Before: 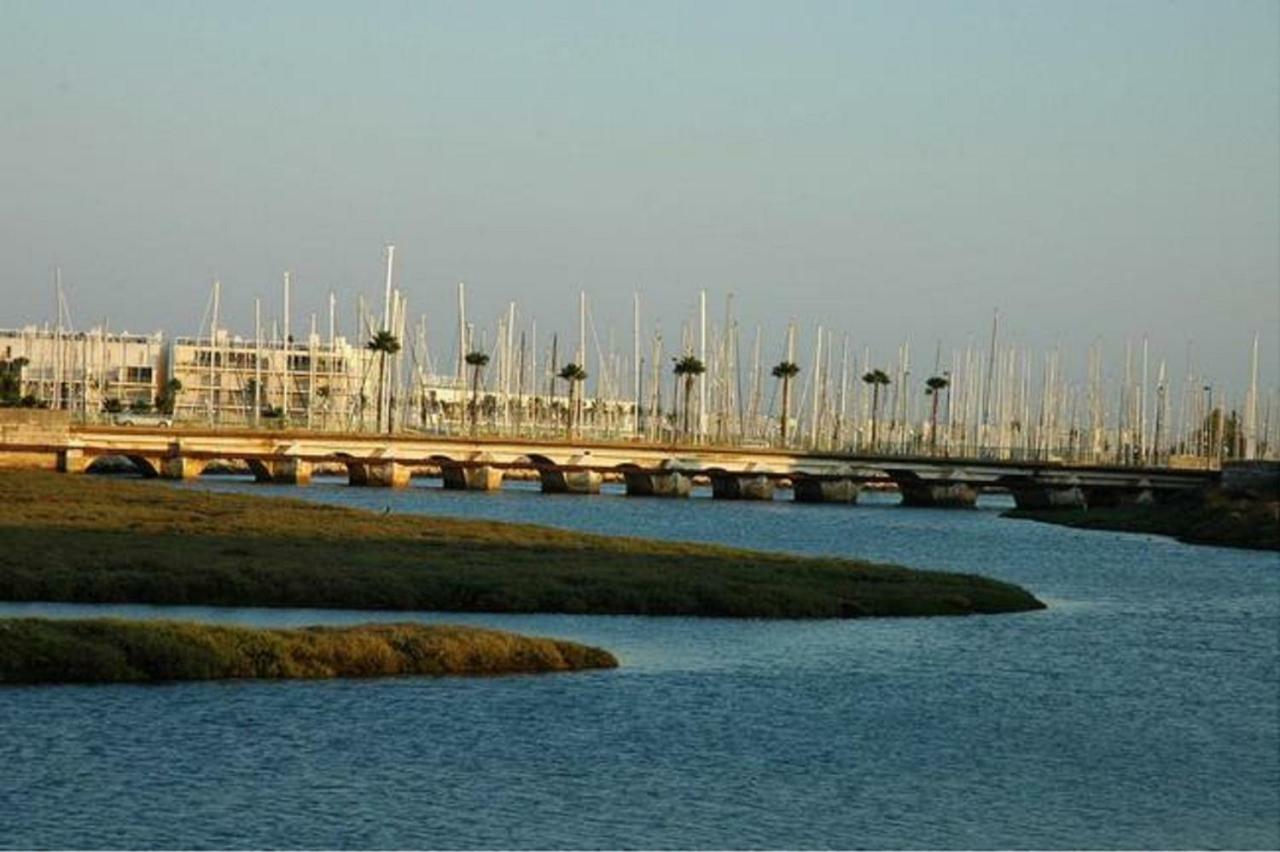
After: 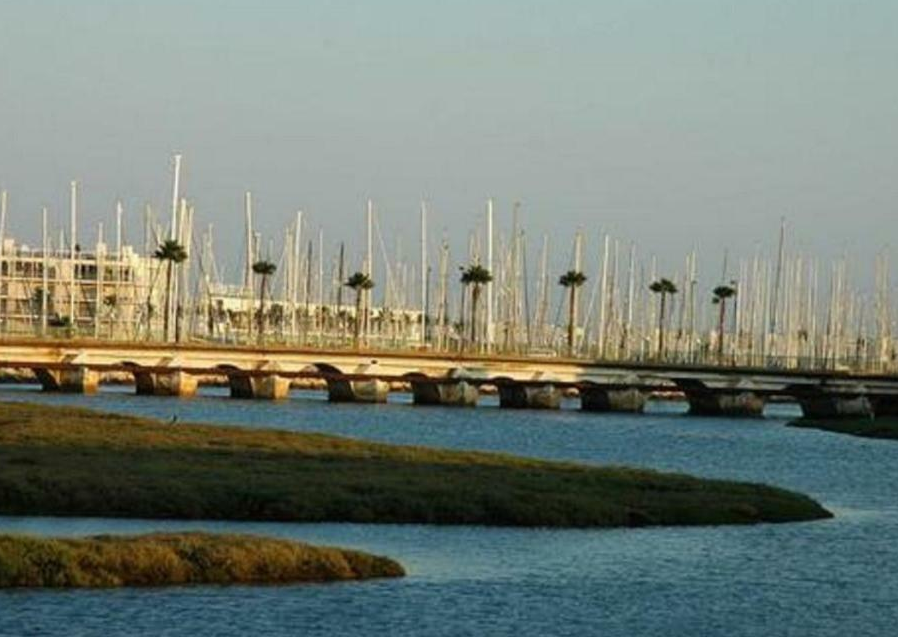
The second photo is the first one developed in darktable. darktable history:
crop and rotate: left 16.717%, top 10.719%, right 13.062%, bottom 14.419%
